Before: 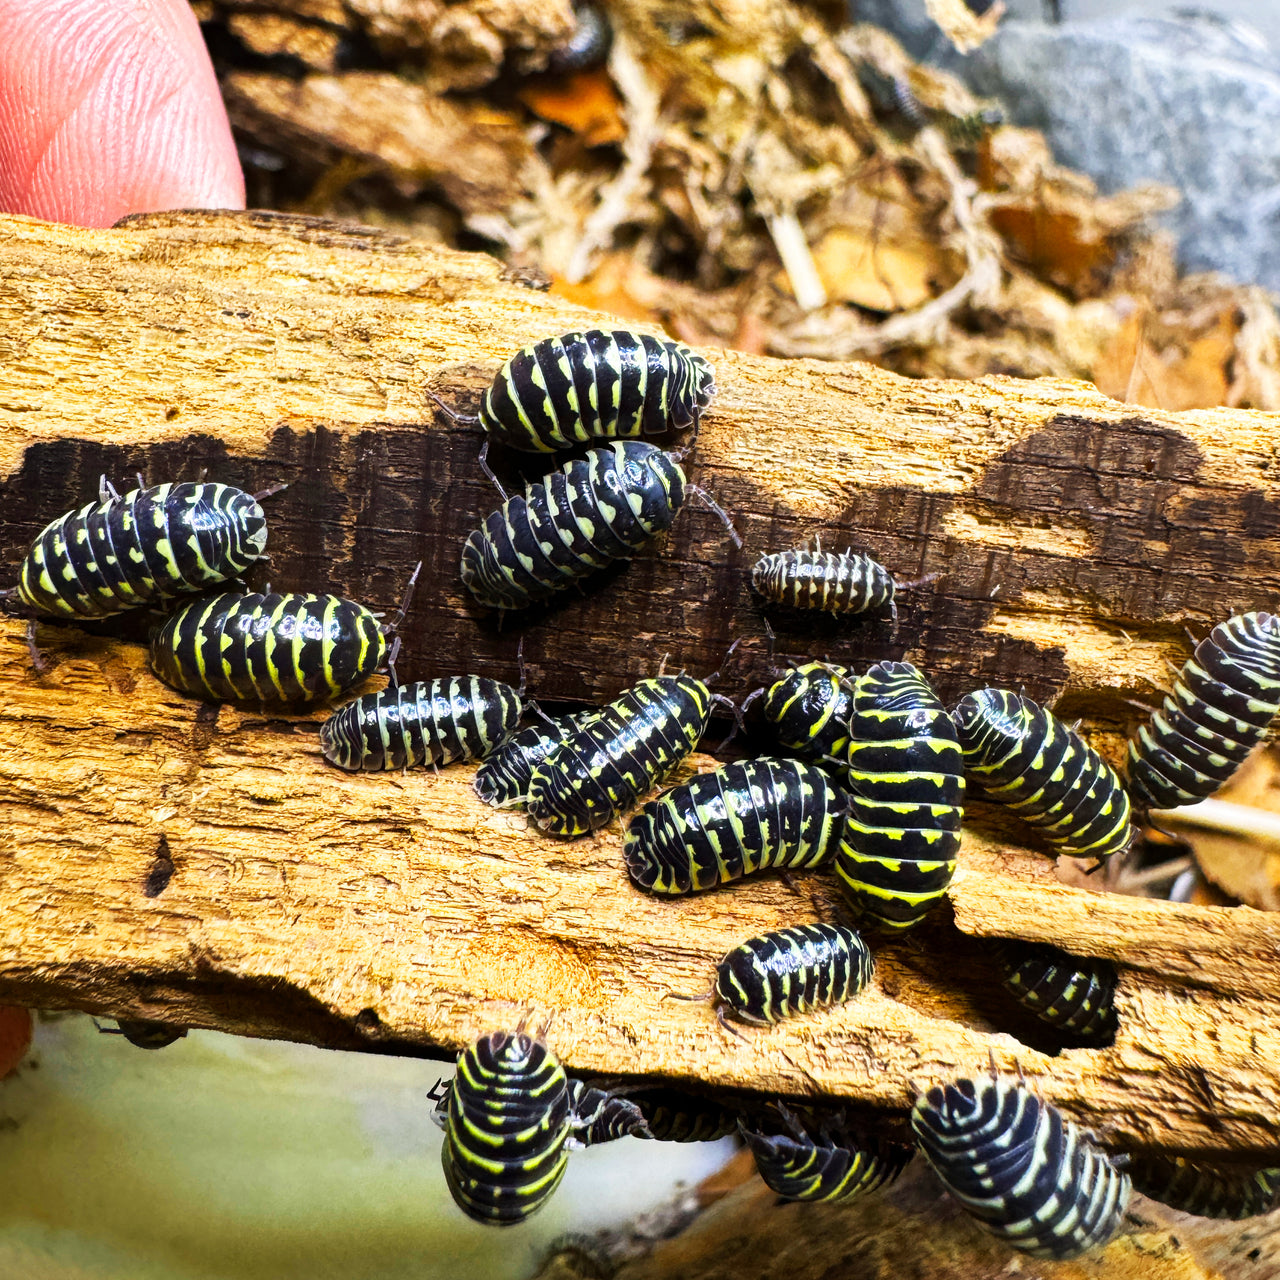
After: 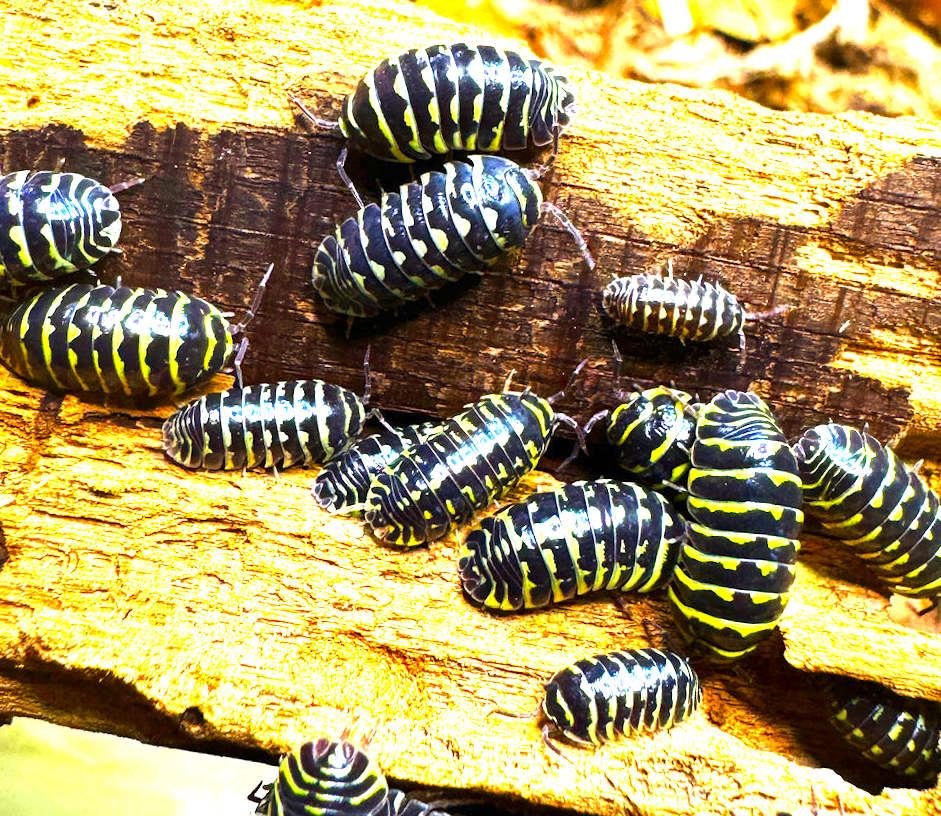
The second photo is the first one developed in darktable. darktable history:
crop and rotate: angle -3.37°, left 9.79%, top 20.73%, right 12.42%, bottom 11.82%
contrast brightness saturation: brightness -0.02, saturation 0.35
exposure: black level correction 0, exposure 1.2 EV, compensate exposure bias true, compensate highlight preservation false
